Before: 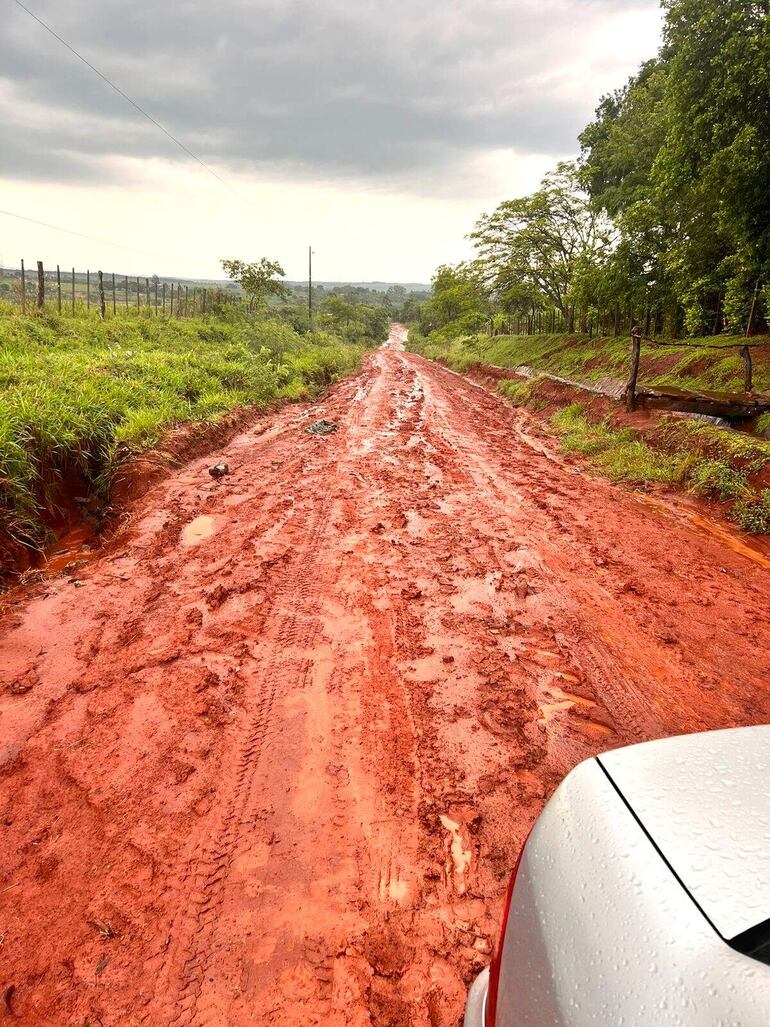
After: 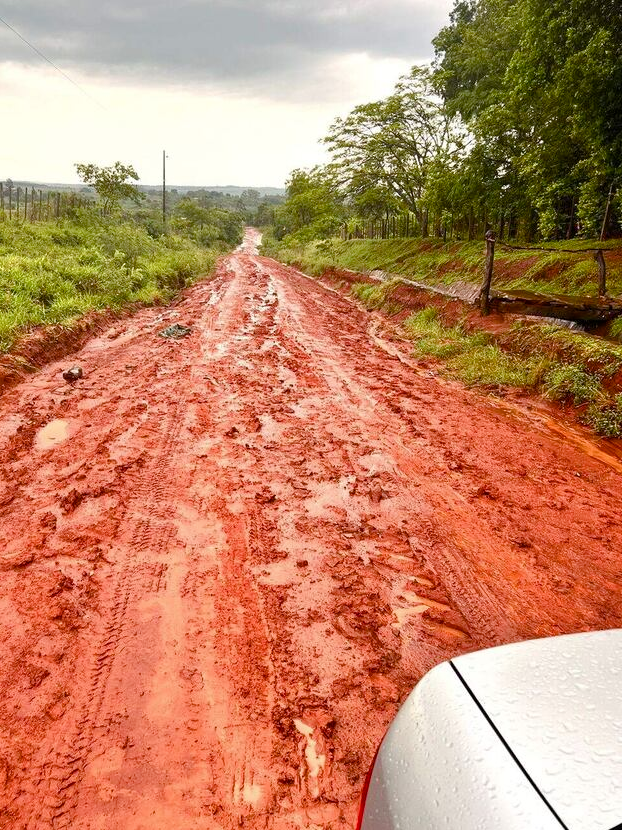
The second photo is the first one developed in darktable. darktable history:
crop: left 19.091%, top 9.383%, right 0%, bottom 9.723%
color balance rgb: perceptual saturation grading › global saturation 14.354%, perceptual saturation grading › highlights -25.791%, perceptual saturation grading › shadows 25.772%
